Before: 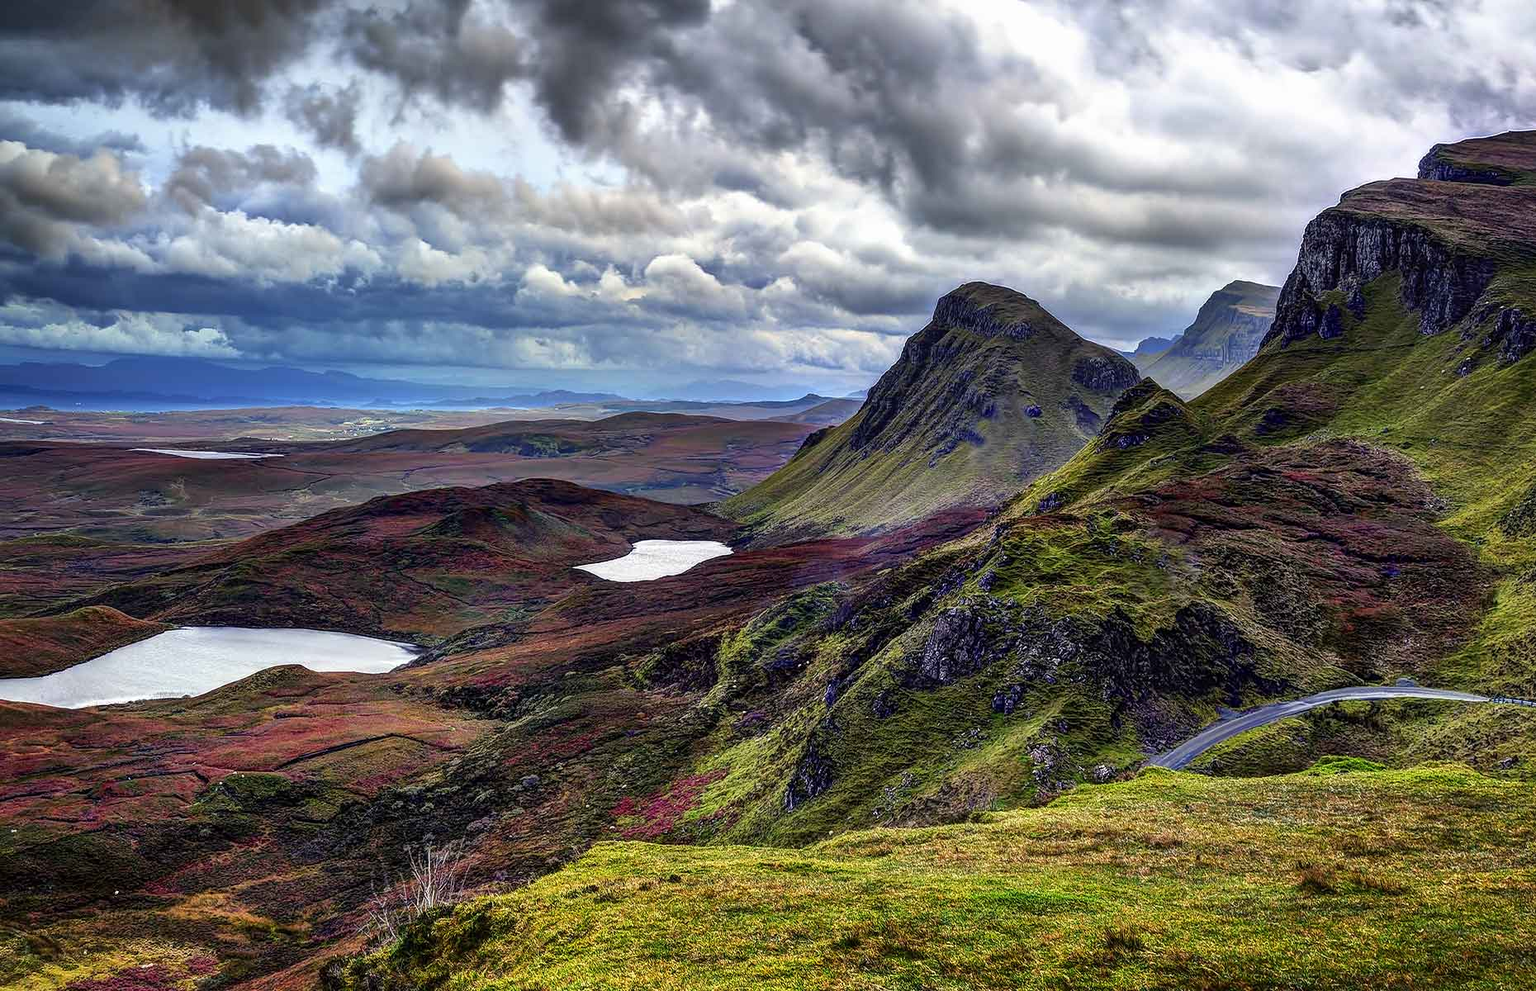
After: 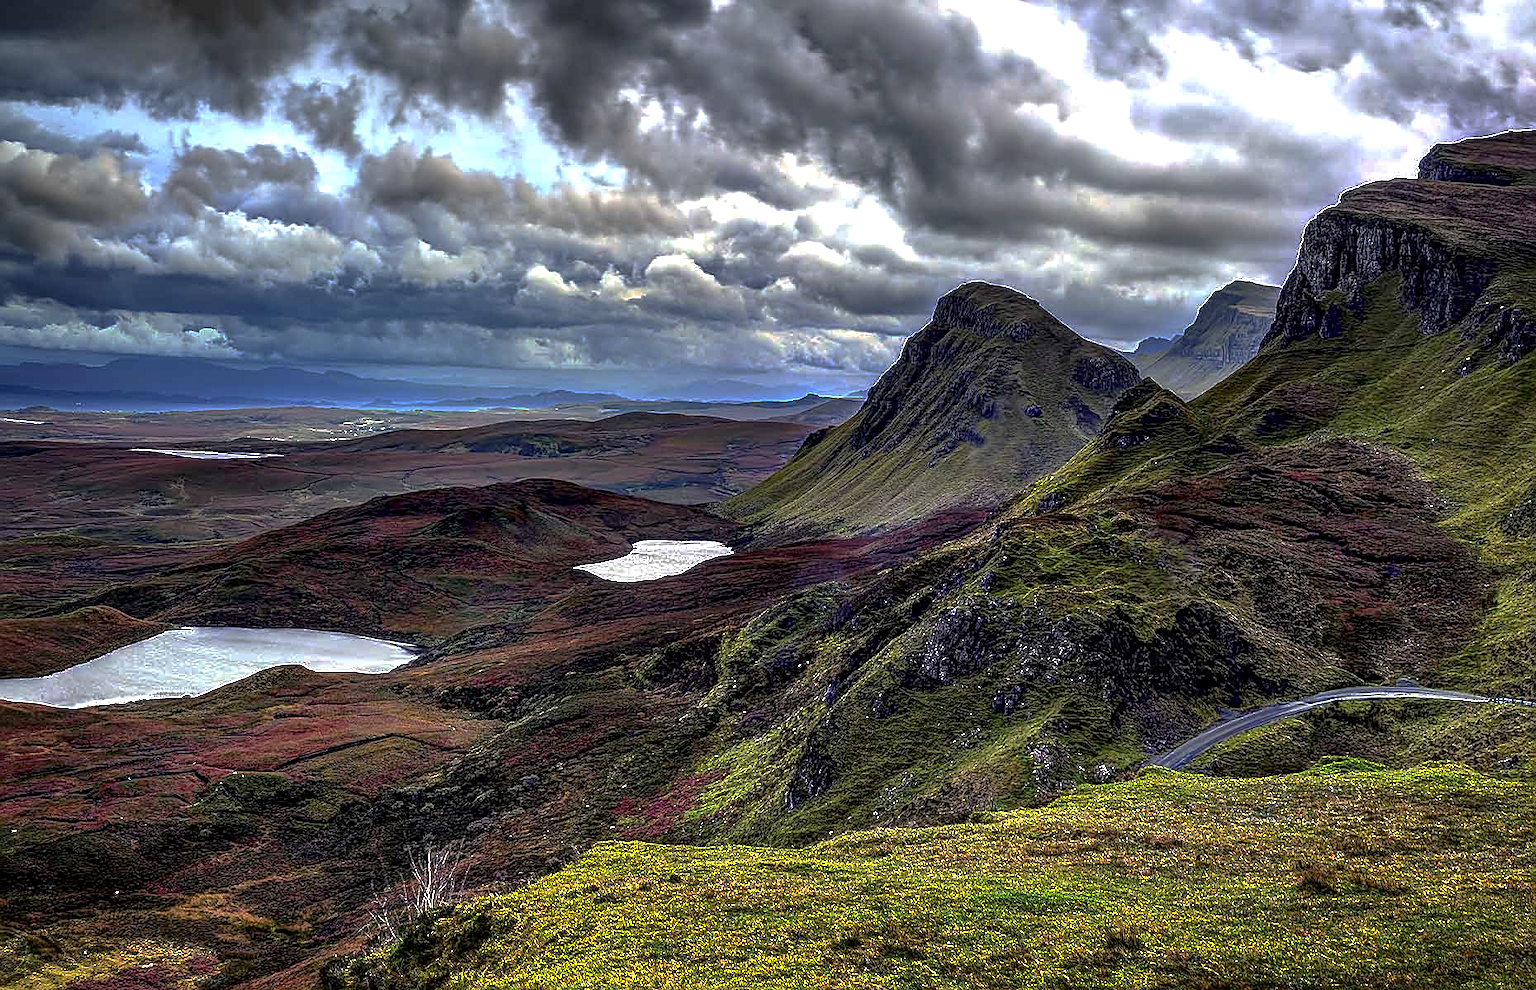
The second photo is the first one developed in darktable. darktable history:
sharpen: on, module defaults
exposure: exposure 0.189 EV, compensate highlight preservation false
base curve: curves: ch0 [(0, 0) (0.841, 0.609) (1, 1)], preserve colors none
local contrast: highlights 91%, shadows 81%
